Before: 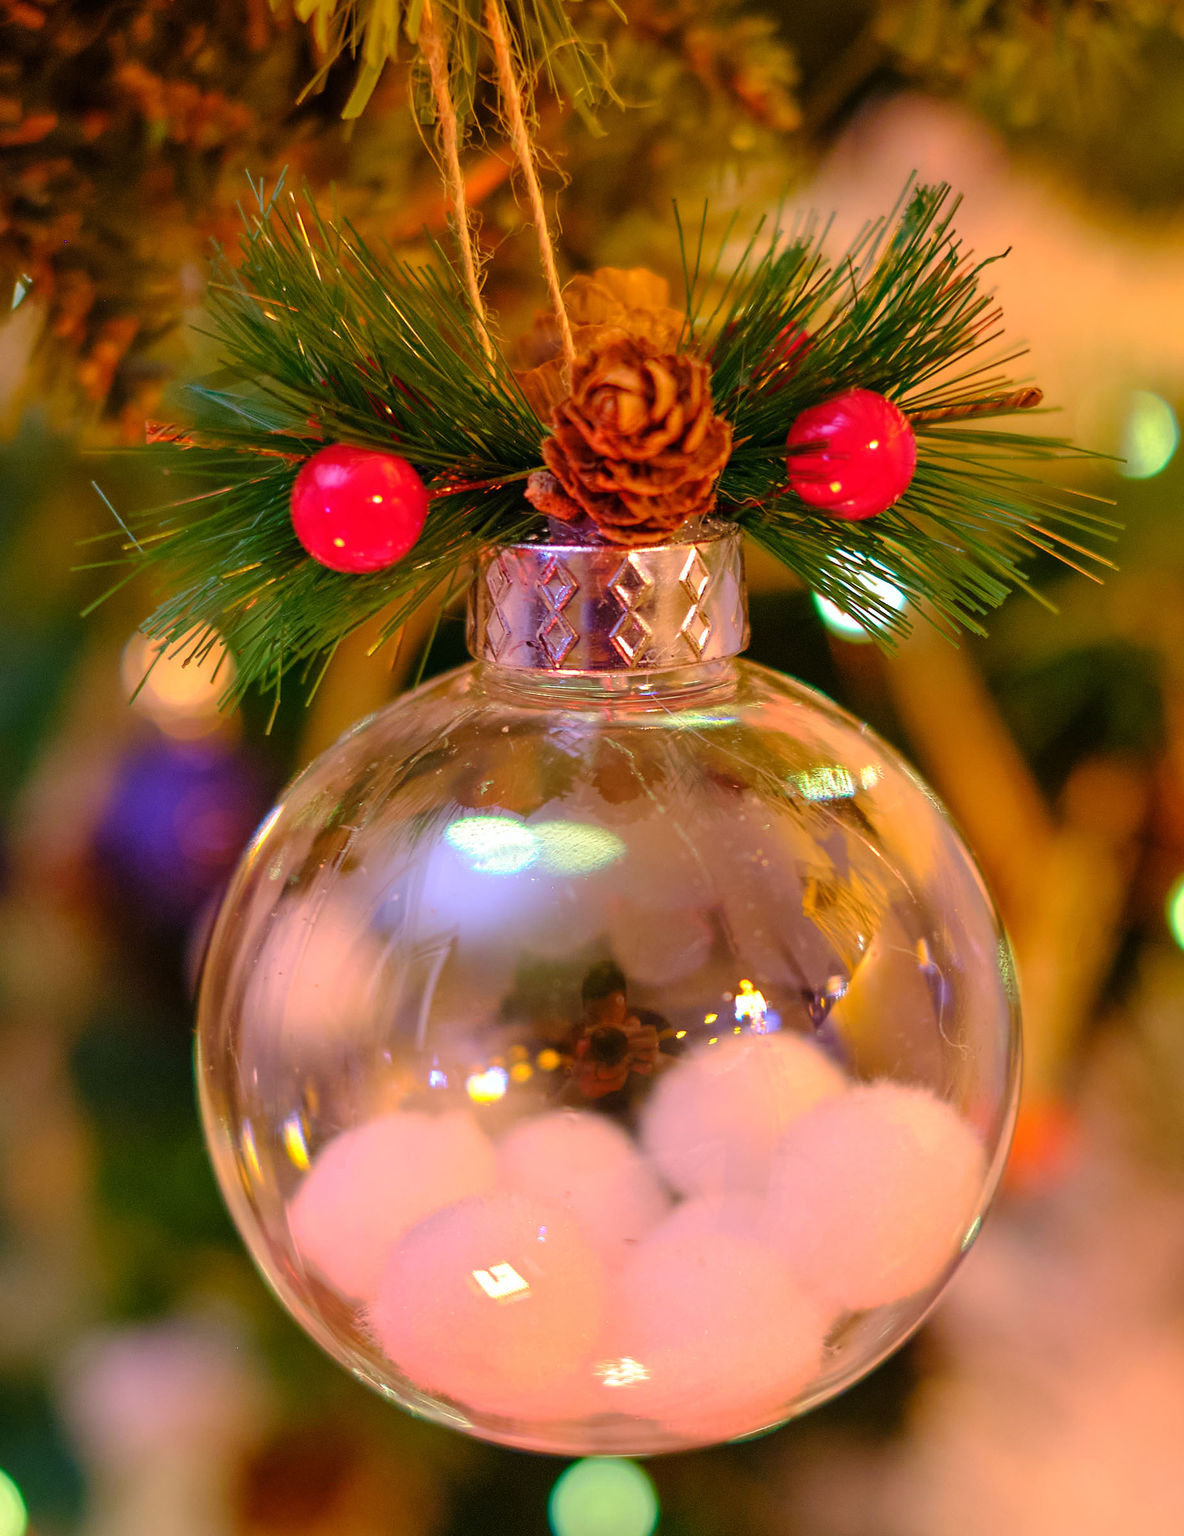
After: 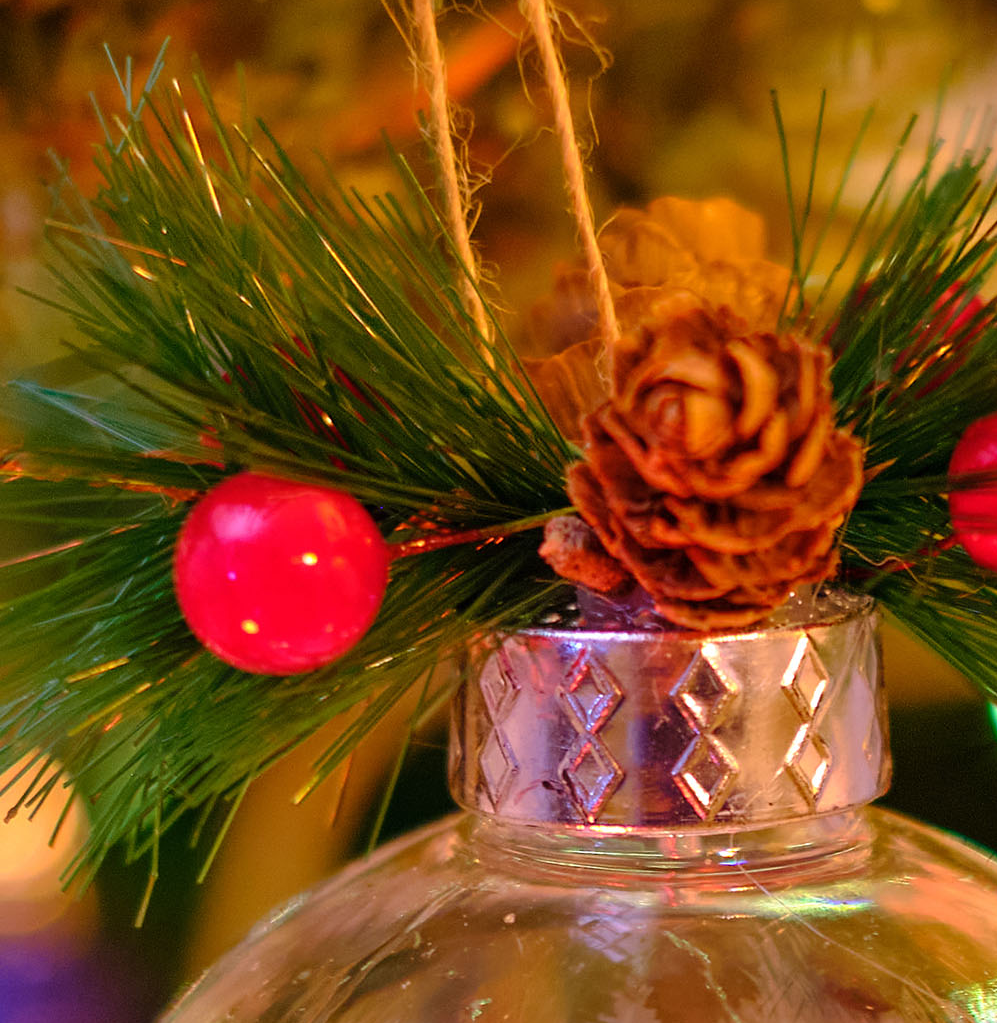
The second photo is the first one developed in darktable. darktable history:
crop: left 15.165%, top 9.226%, right 30.922%, bottom 48.135%
